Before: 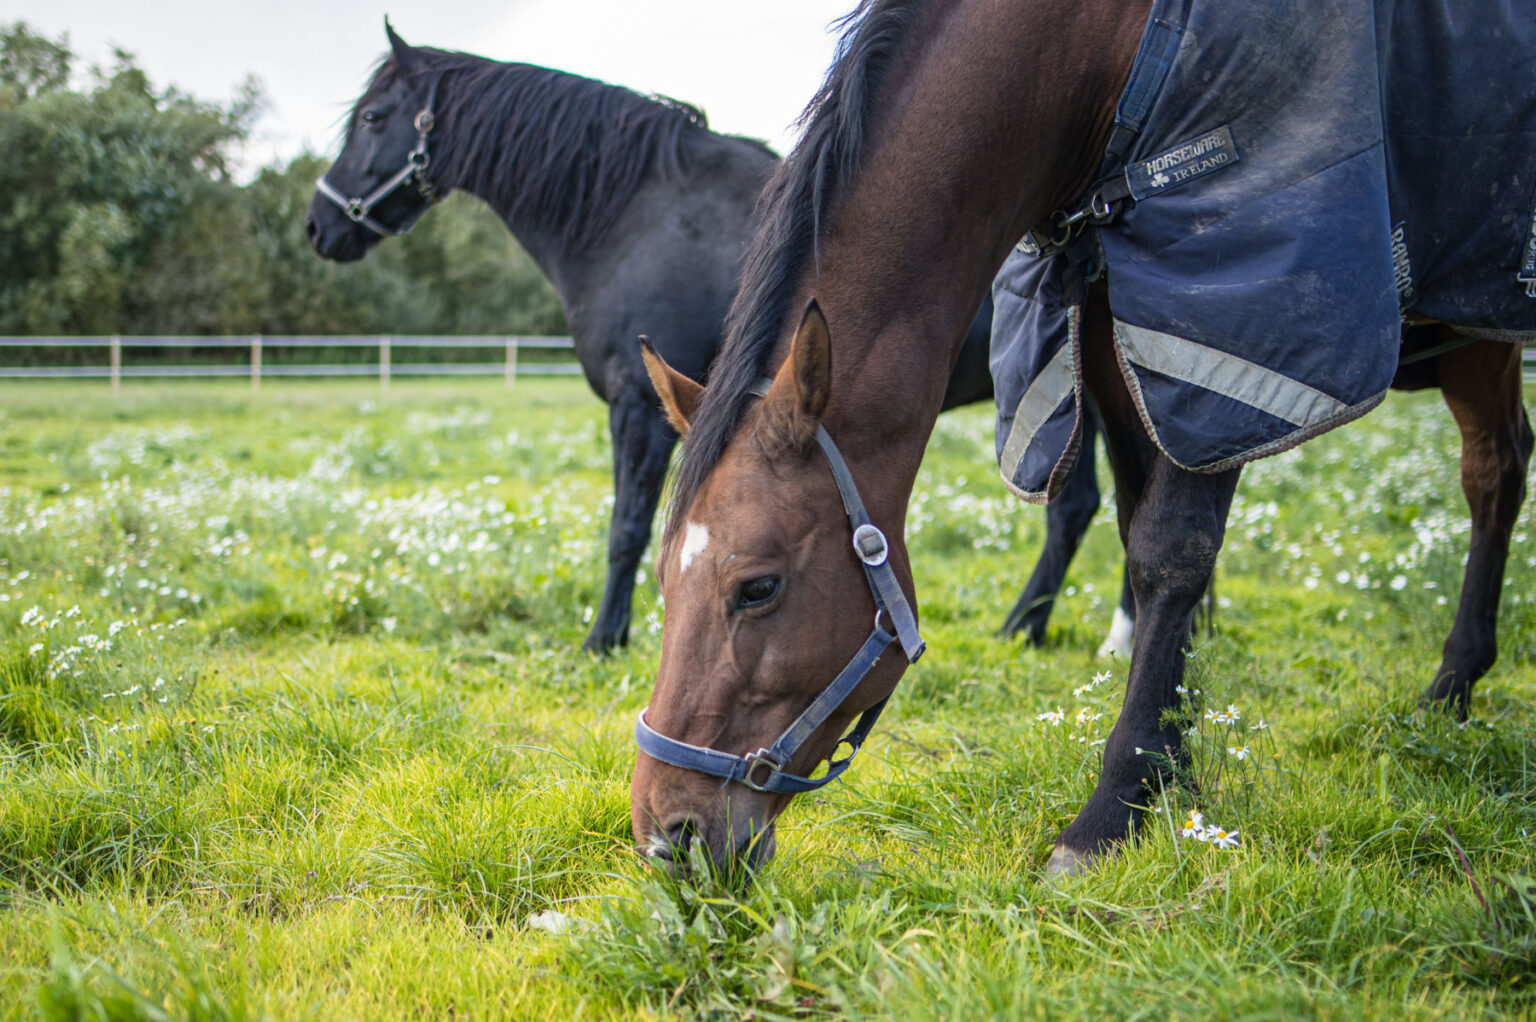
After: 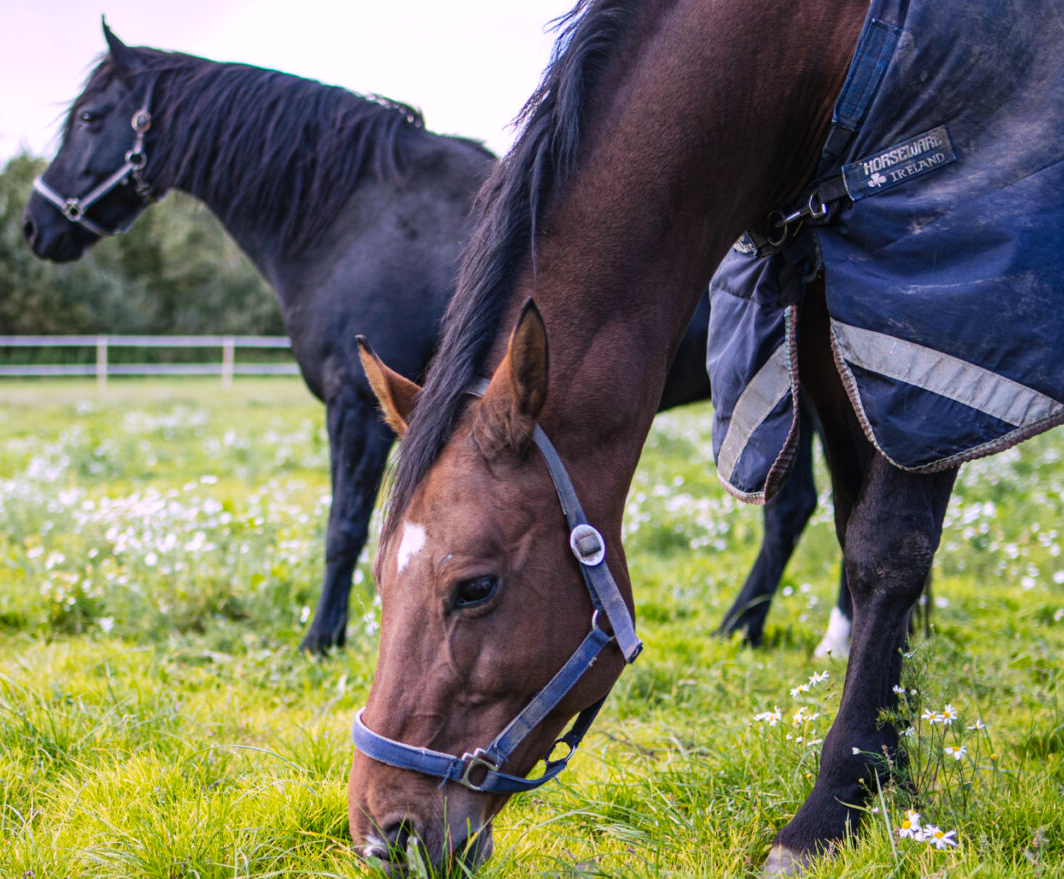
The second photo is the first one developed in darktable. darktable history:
color correction: highlights a* -0.182, highlights b* -0.124
tone curve: curves: ch0 [(0, 0) (0.003, 0.002) (0.011, 0.009) (0.025, 0.019) (0.044, 0.031) (0.069, 0.044) (0.1, 0.061) (0.136, 0.087) (0.177, 0.127) (0.224, 0.172) (0.277, 0.226) (0.335, 0.295) (0.399, 0.367) (0.468, 0.445) (0.543, 0.536) (0.623, 0.626) (0.709, 0.717) (0.801, 0.806) (0.898, 0.889) (1, 1)], preserve colors none
crop: left 18.479%, right 12.2%, bottom 13.971%
white balance: red 1.066, blue 1.119
